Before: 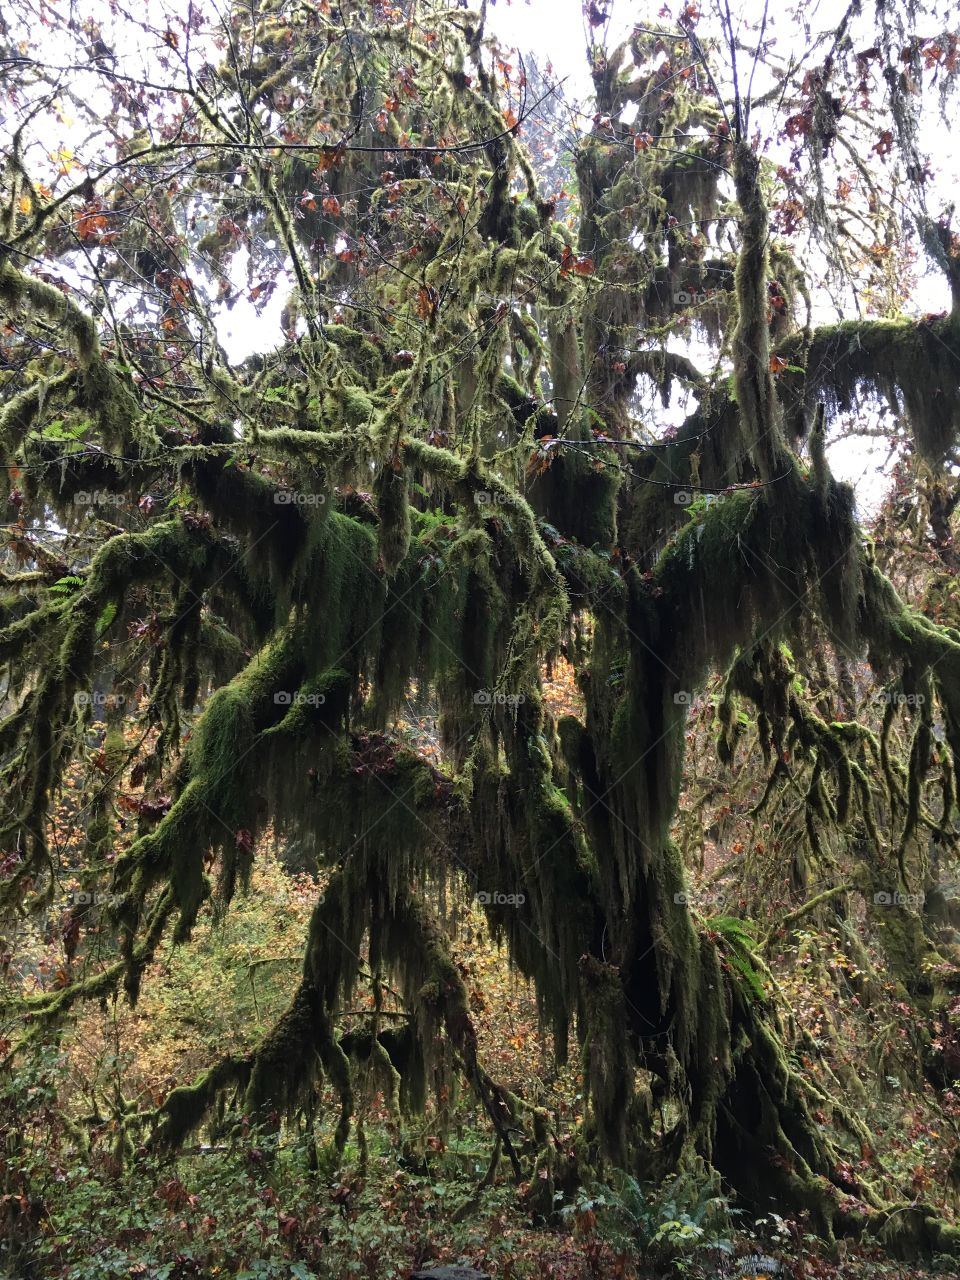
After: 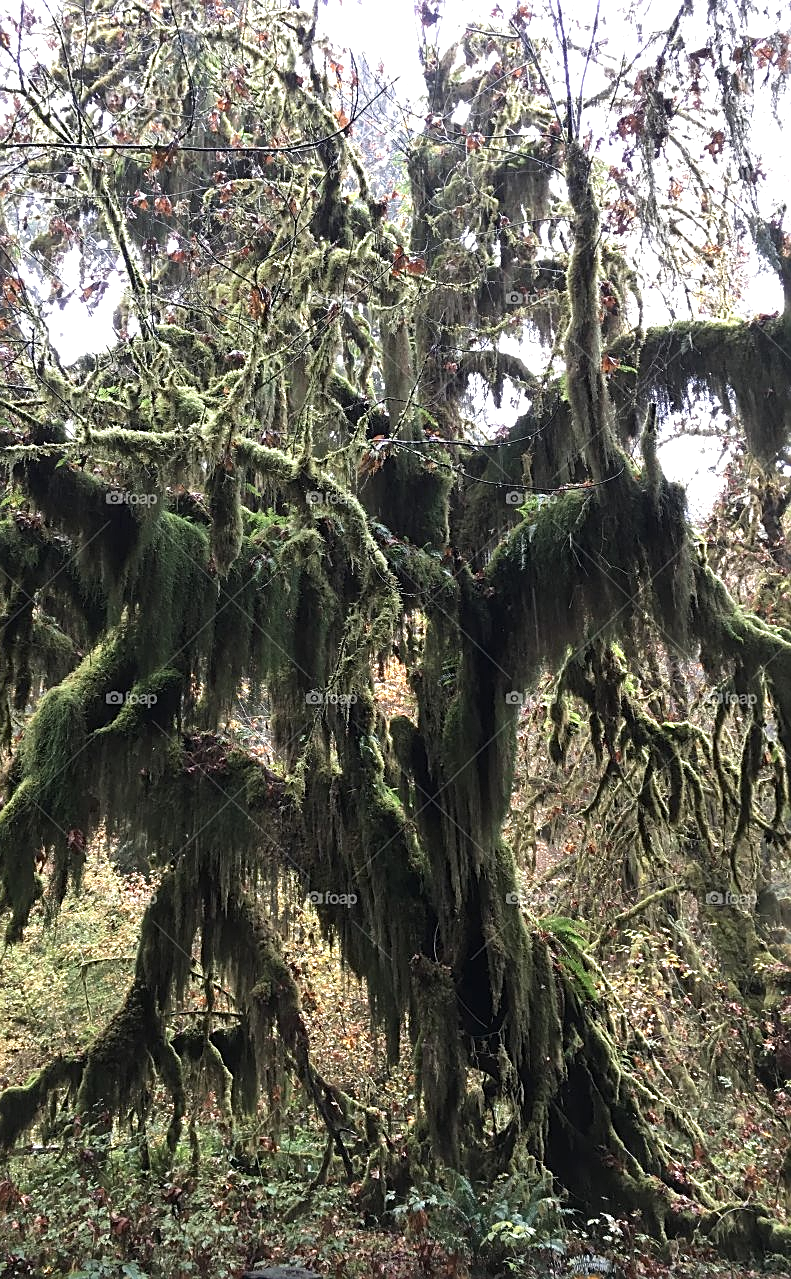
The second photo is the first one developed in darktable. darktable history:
crop: left 17.523%, bottom 0.015%
tone equalizer: on, module defaults
color correction: highlights b* -0.04, saturation 0.78
sharpen: on, module defaults
exposure: exposure 0.647 EV, compensate highlight preservation false
